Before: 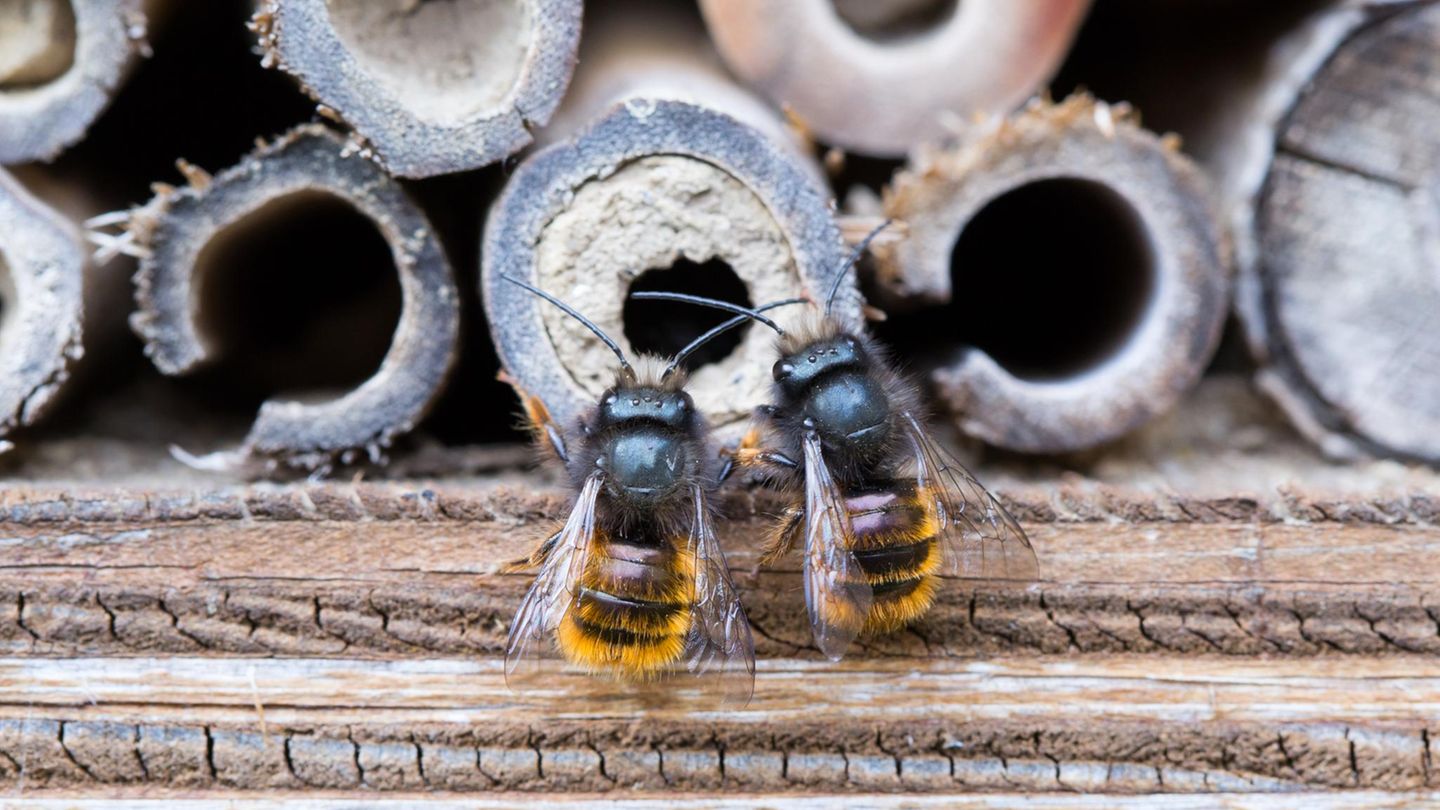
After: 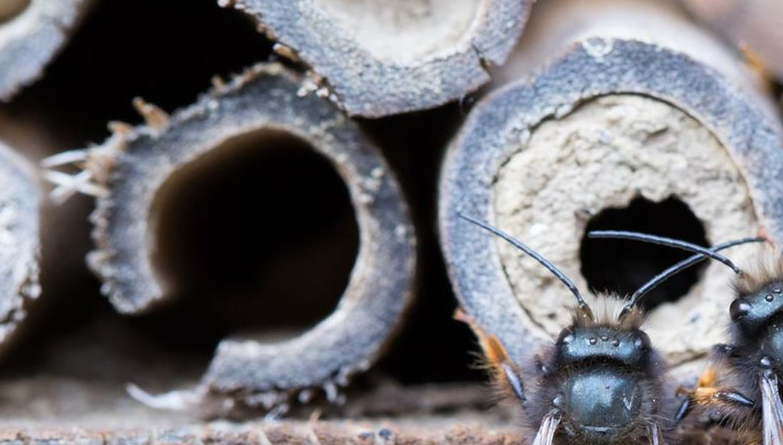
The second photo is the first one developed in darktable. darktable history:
crop and rotate: left 3.053%, top 7.579%, right 42.537%, bottom 37.397%
